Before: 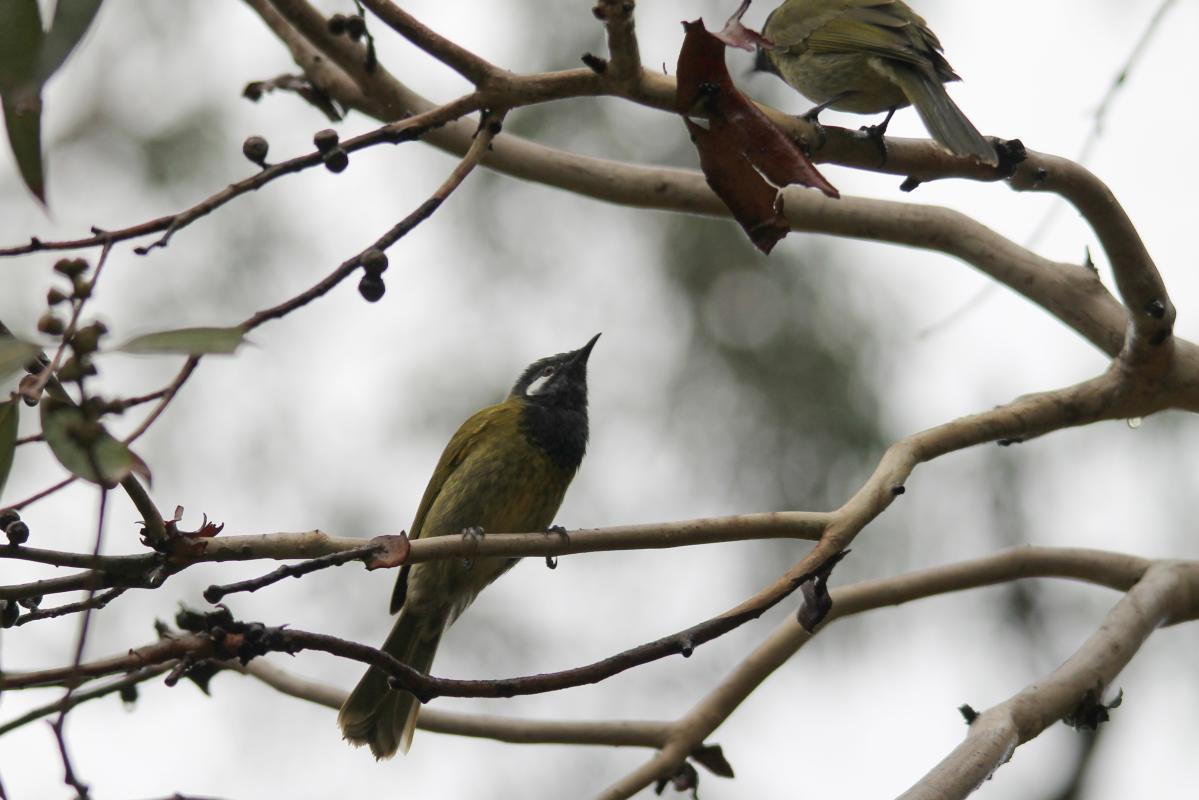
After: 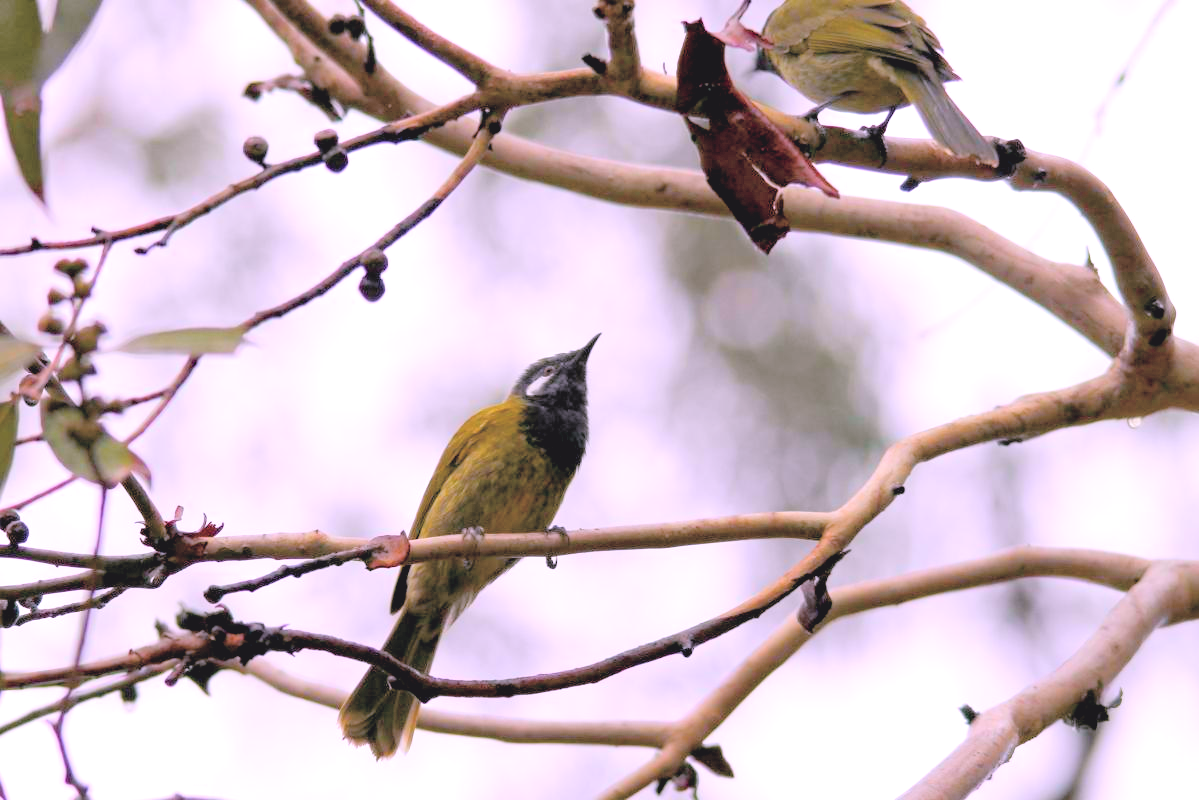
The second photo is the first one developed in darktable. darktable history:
contrast brightness saturation: contrast -0.11
tone curve: curves: ch0 [(0, 0) (0.26, 0.424) (0.417, 0.585) (1, 1)], color space Lab, independent channels, preserve colors none
color correction: highlights a* 15.45, highlights b* -20.57
color balance rgb: global offset › luminance -1.437%, linear chroma grading › global chroma 14.557%, perceptual saturation grading › global saturation 28.52%, perceptual saturation grading › mid-tones 12.036%, perceptual saturation grading › shadows 9.459%, global vibrance 9.463%
exposure: exposure 0.665 EV, compensate exposure bias true, compensate highlight preservation false
